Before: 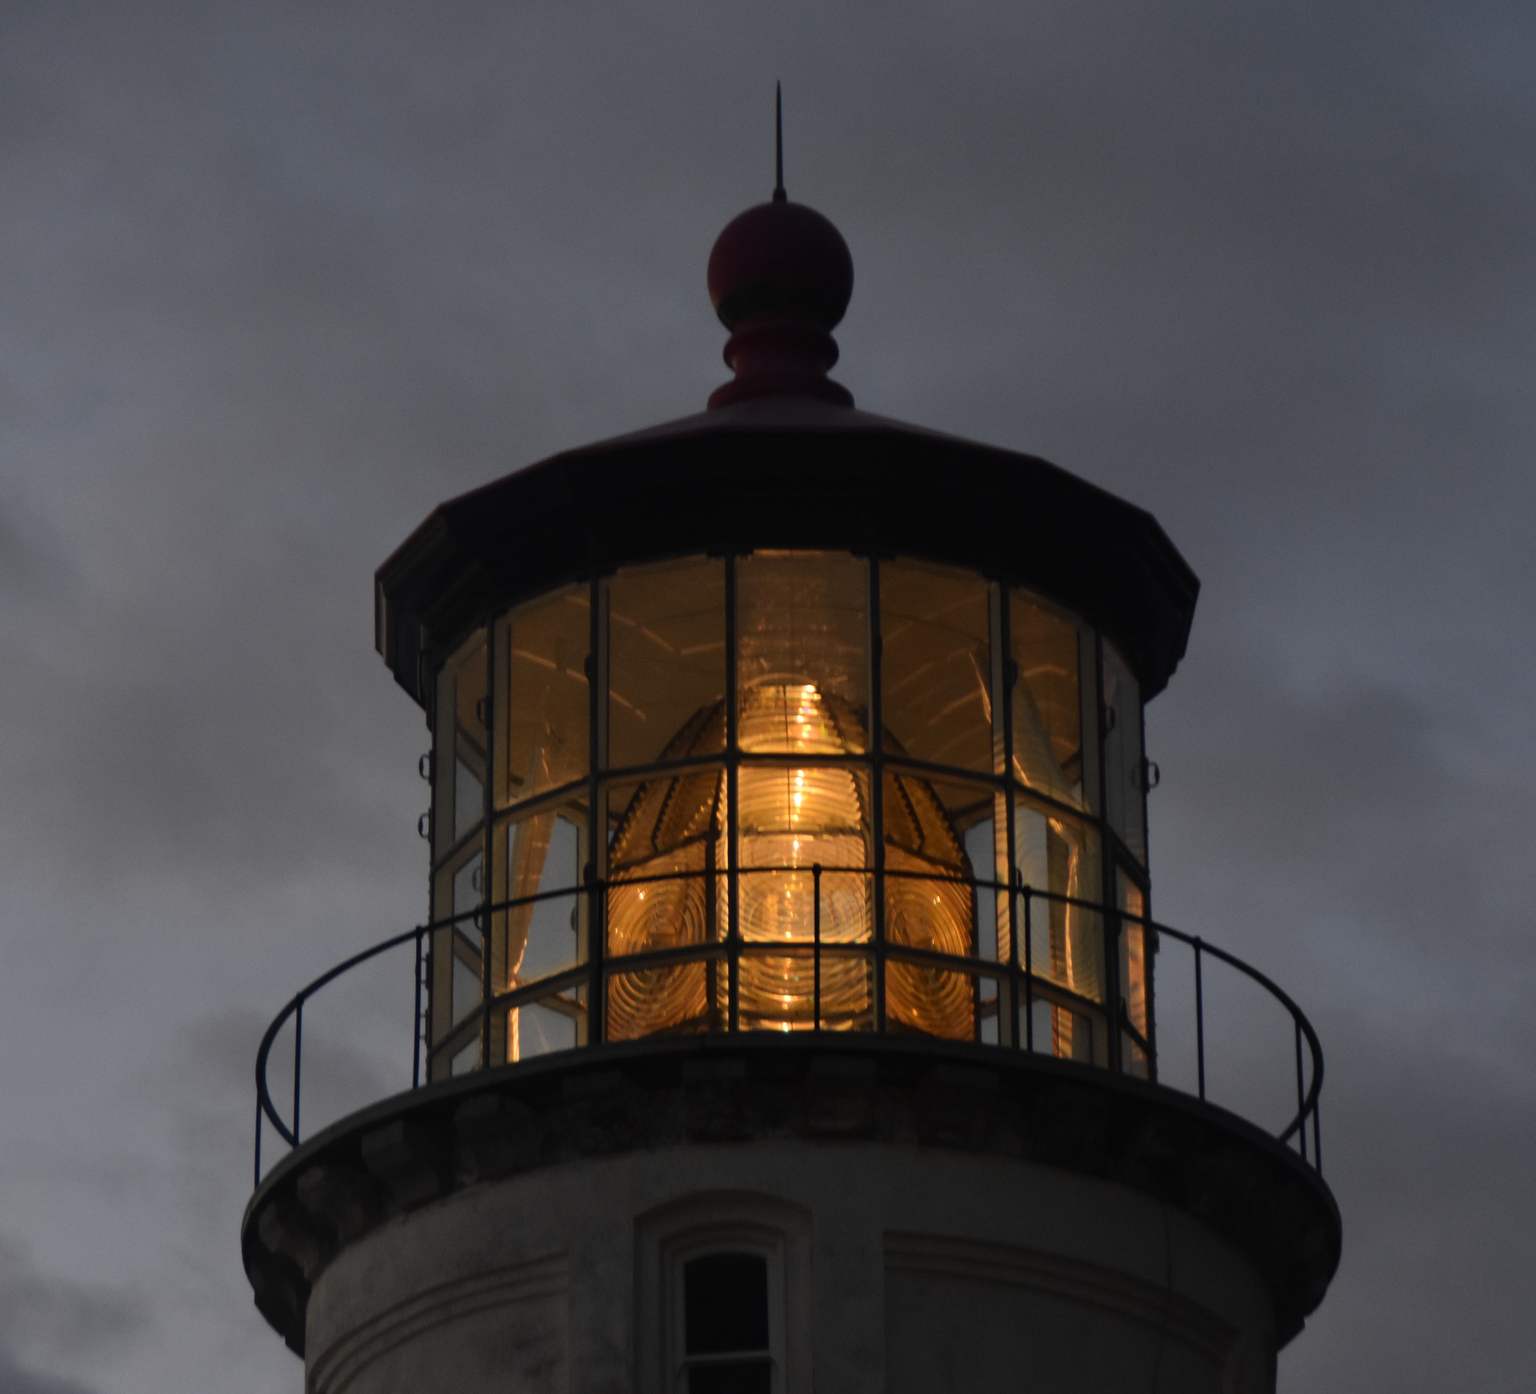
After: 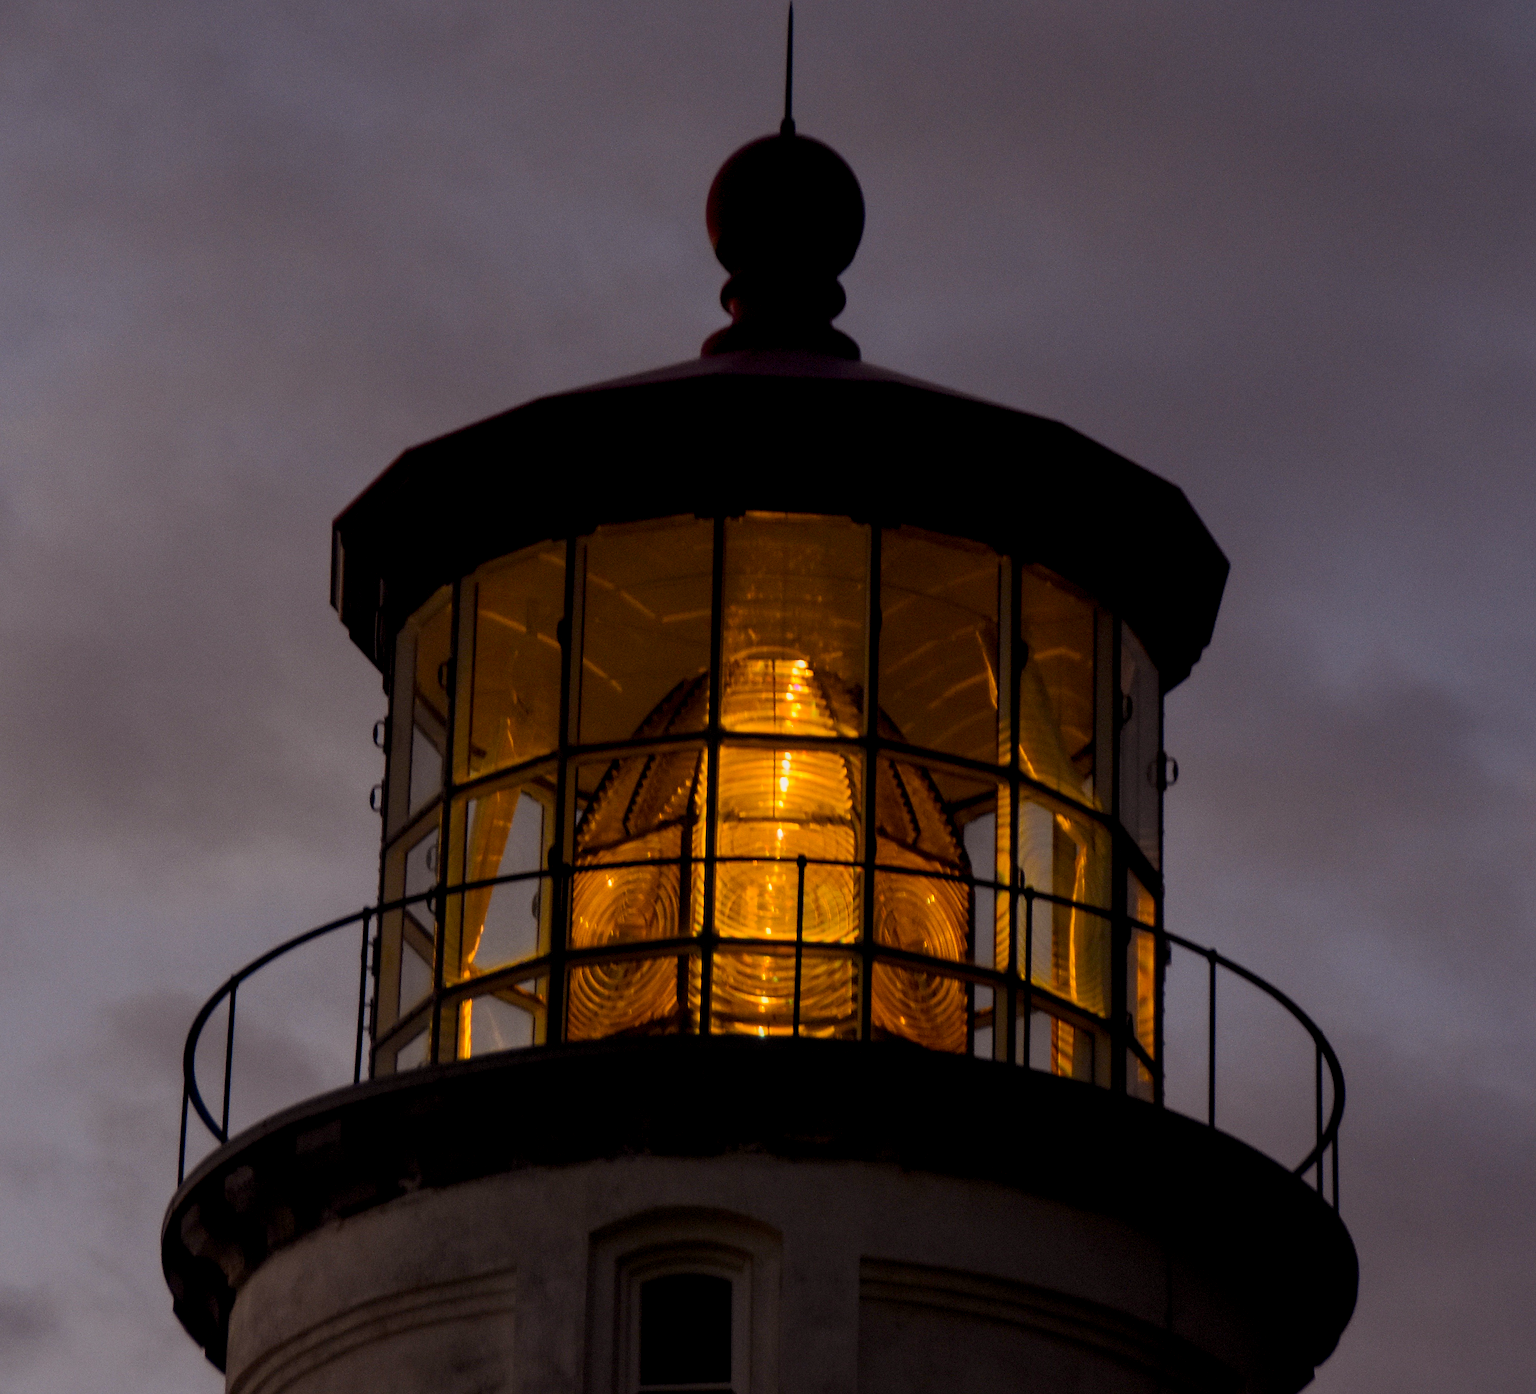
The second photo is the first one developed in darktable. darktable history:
sharpen: on, module defaults
crop and rotate: angle -2.07°, left 3.08%, top 4.072%, right 1.44%, bottom 0.419%
tone equalizer: -8 EV -0.002 EV, -7 EV 0.004 EV, -6 EV -0.02 EV, -5 EV 0.013 EV, -4 EV -0.016 EV, -3 EV 0.036 EV, -2 EV -0.056 EV, -1 EV -0.312 EV, +0 EV -0.581 EV, edges refinement/feathering 500, mask exposure compensation -1.57 EV, preserve details no
local contrast: on, module defaults
color balance rgb: shadows lift › chroma 4.699%, shadows lift › hue 25.02°, highlights gain › chroma 0.906%, highlights gain › hue 29.98°, global offset › luminance -0.504%, linear chroma grading › global chroma 14.803%, perceptual saturation grading › global saturation 40.315%
